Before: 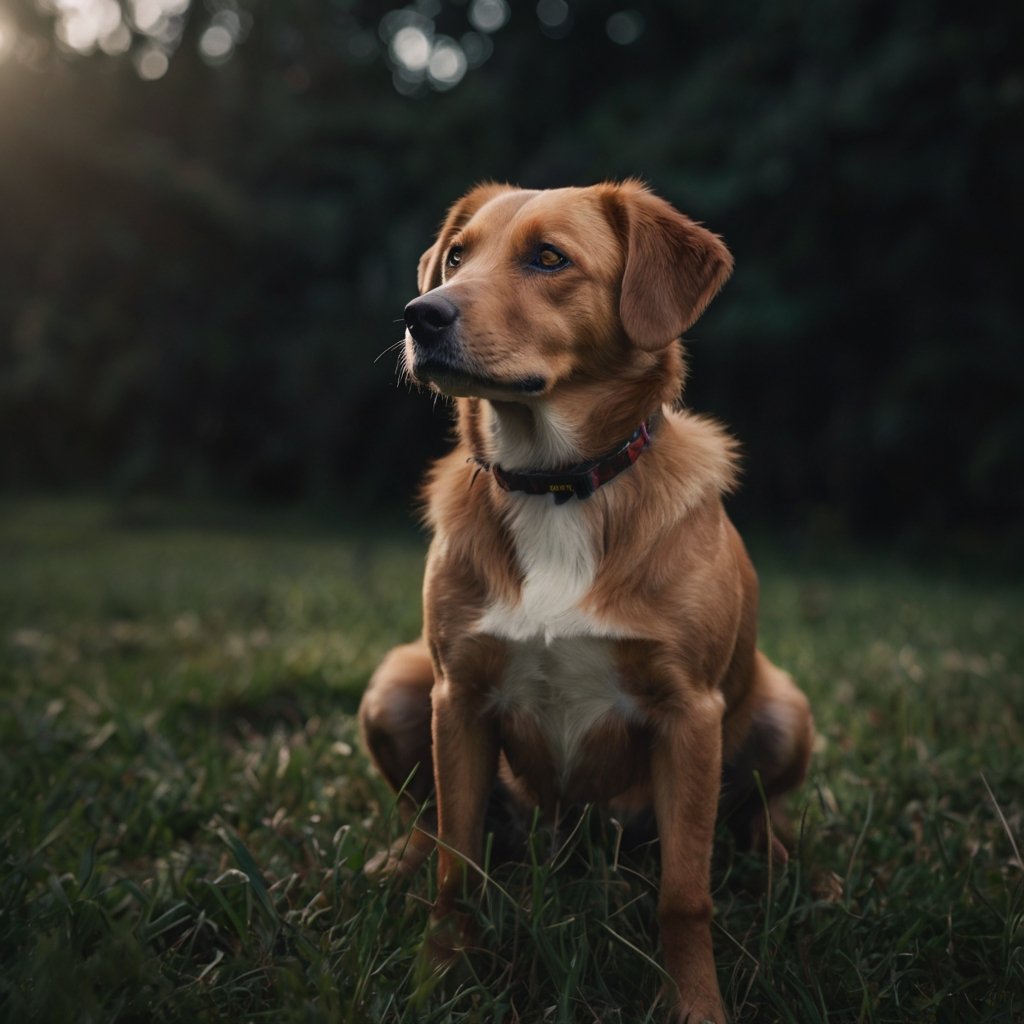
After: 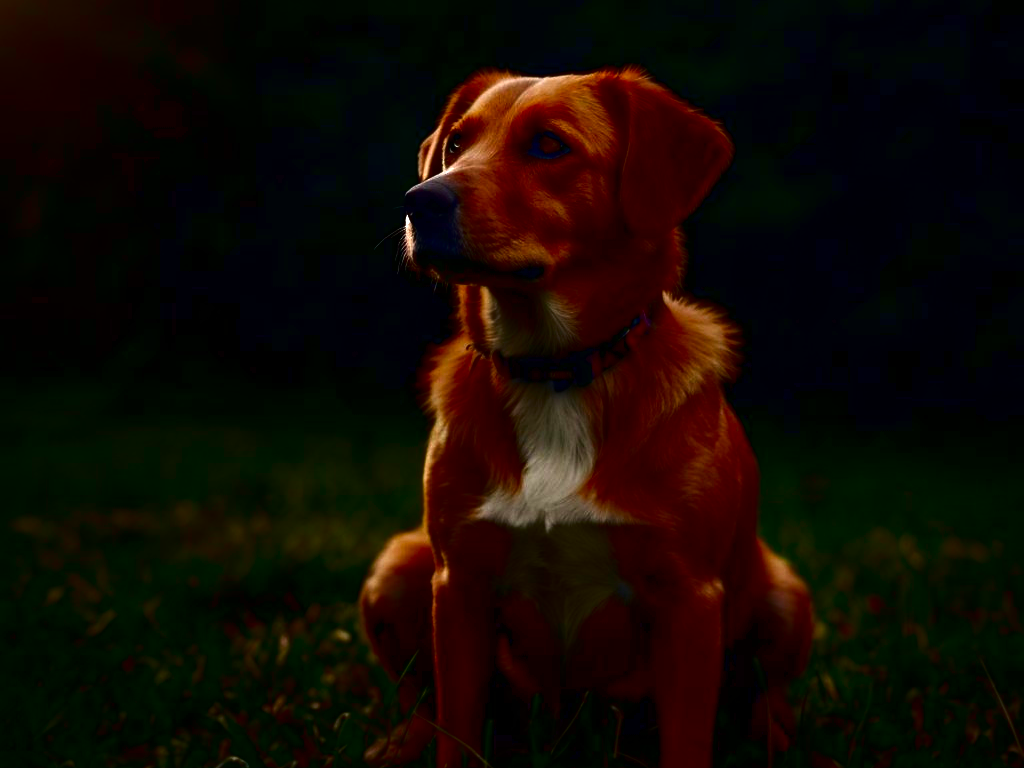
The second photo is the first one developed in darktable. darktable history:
contrast brightness saturation: brightness -1, saturation 1
crop: top 11.038%, bottom 13.962%
exposure: black level correction 0, exposure 0.5 EV, compensate highlight preservation false
